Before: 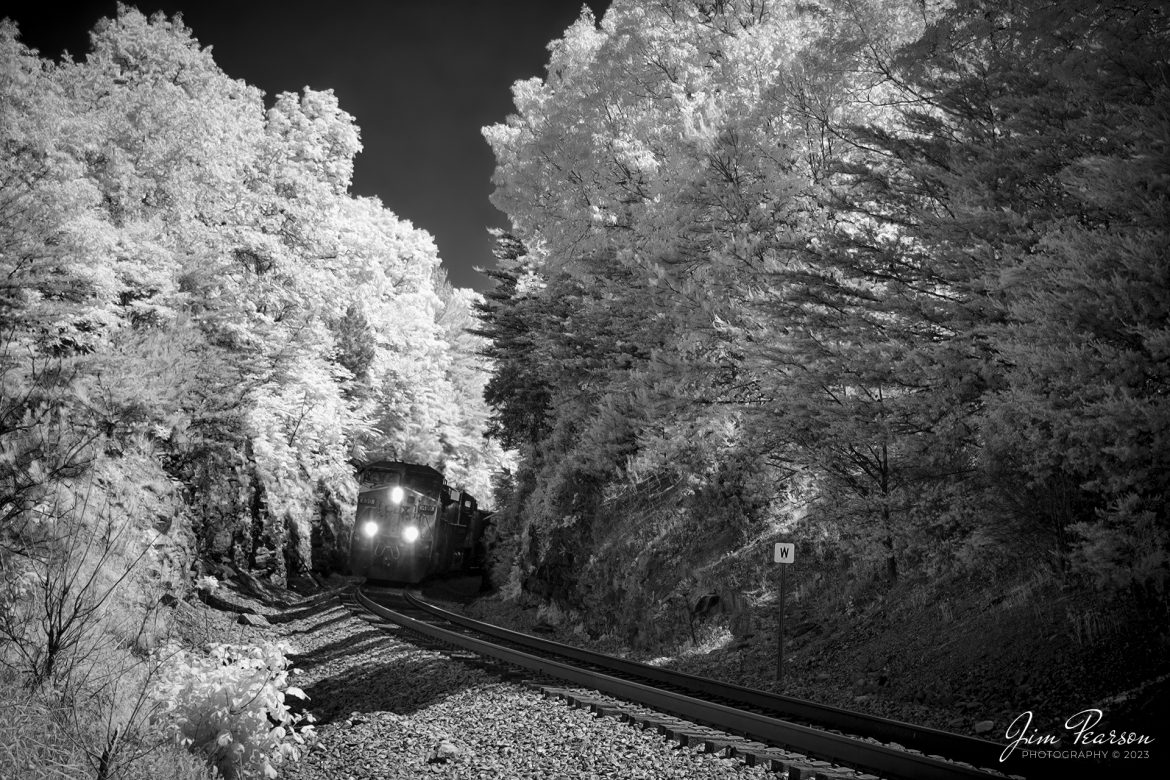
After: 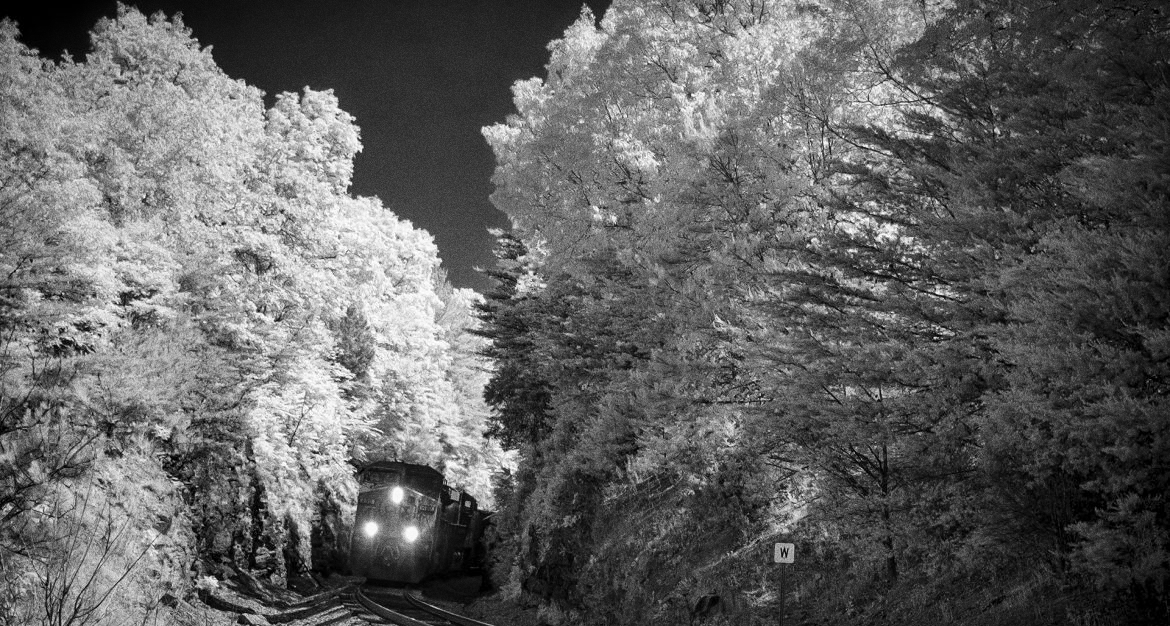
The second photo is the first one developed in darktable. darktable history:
grain: coarseness 0.09 ISO, strength 40%
crop: bottom 19.644%
